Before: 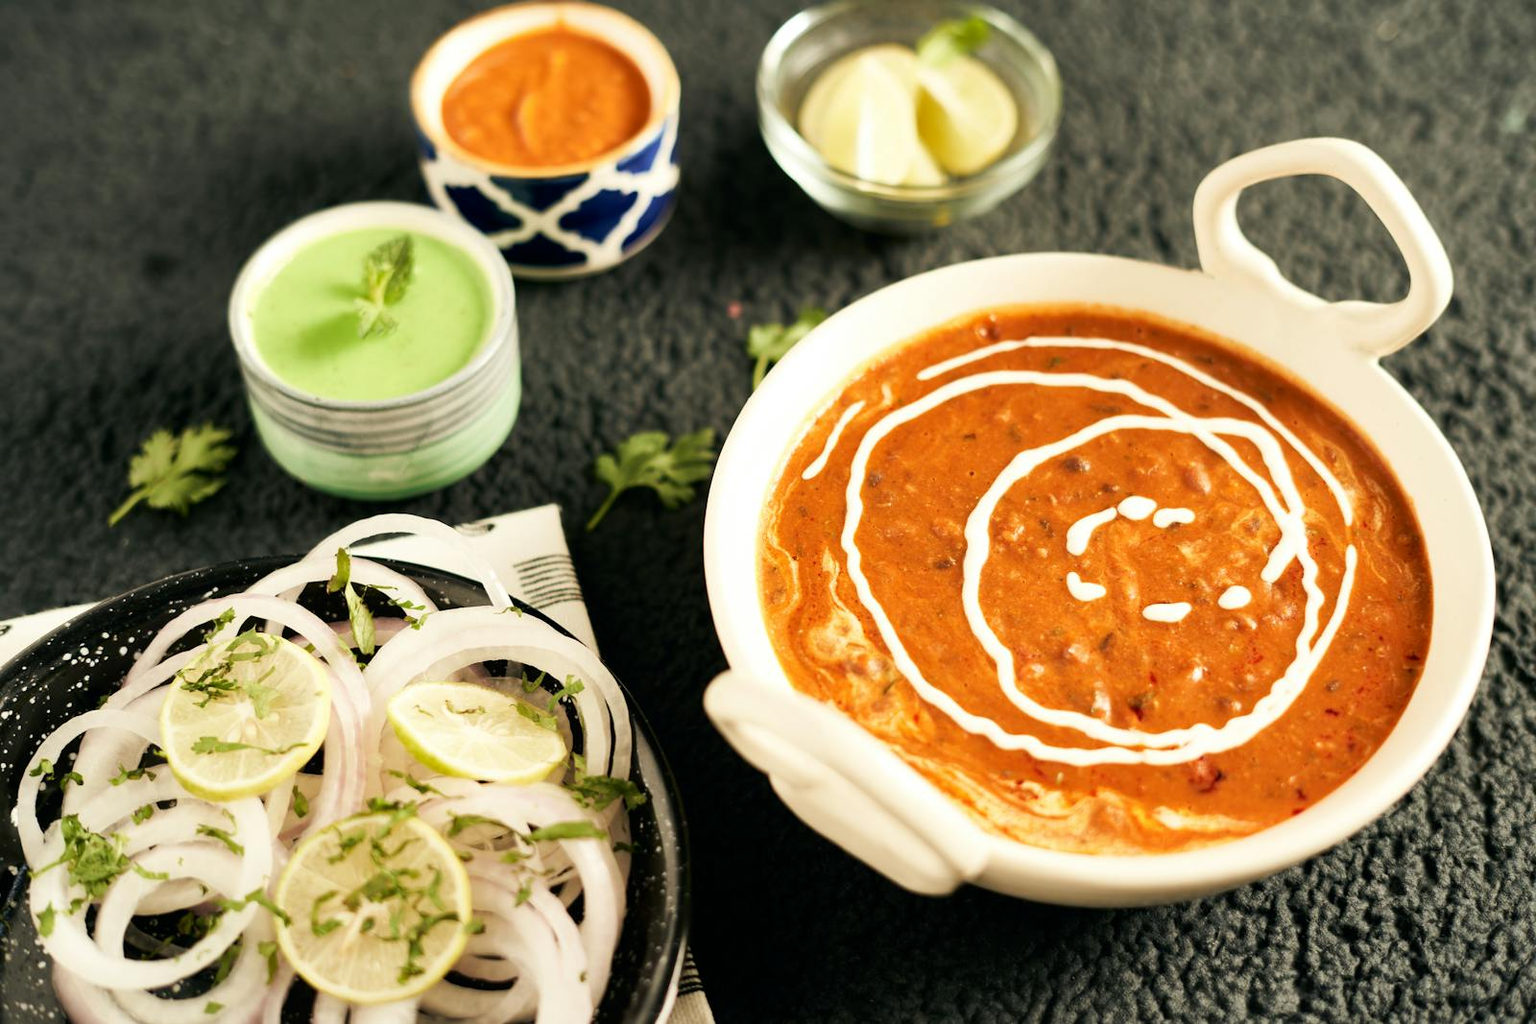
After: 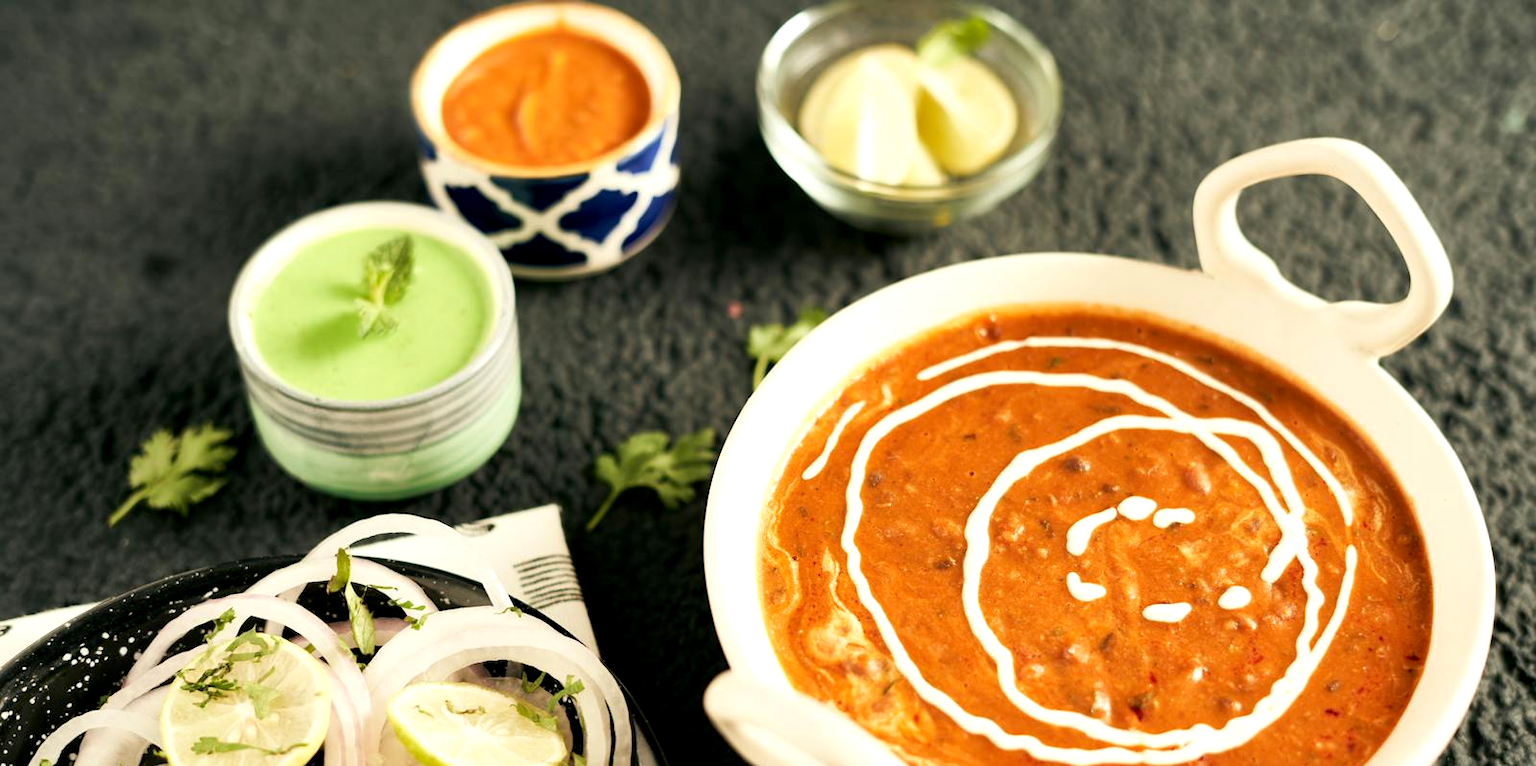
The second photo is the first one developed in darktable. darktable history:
crop: bottom 24.967%
exposure: black level correction 0.002, exposure 0.15 EV, compensate highlight preservation false
